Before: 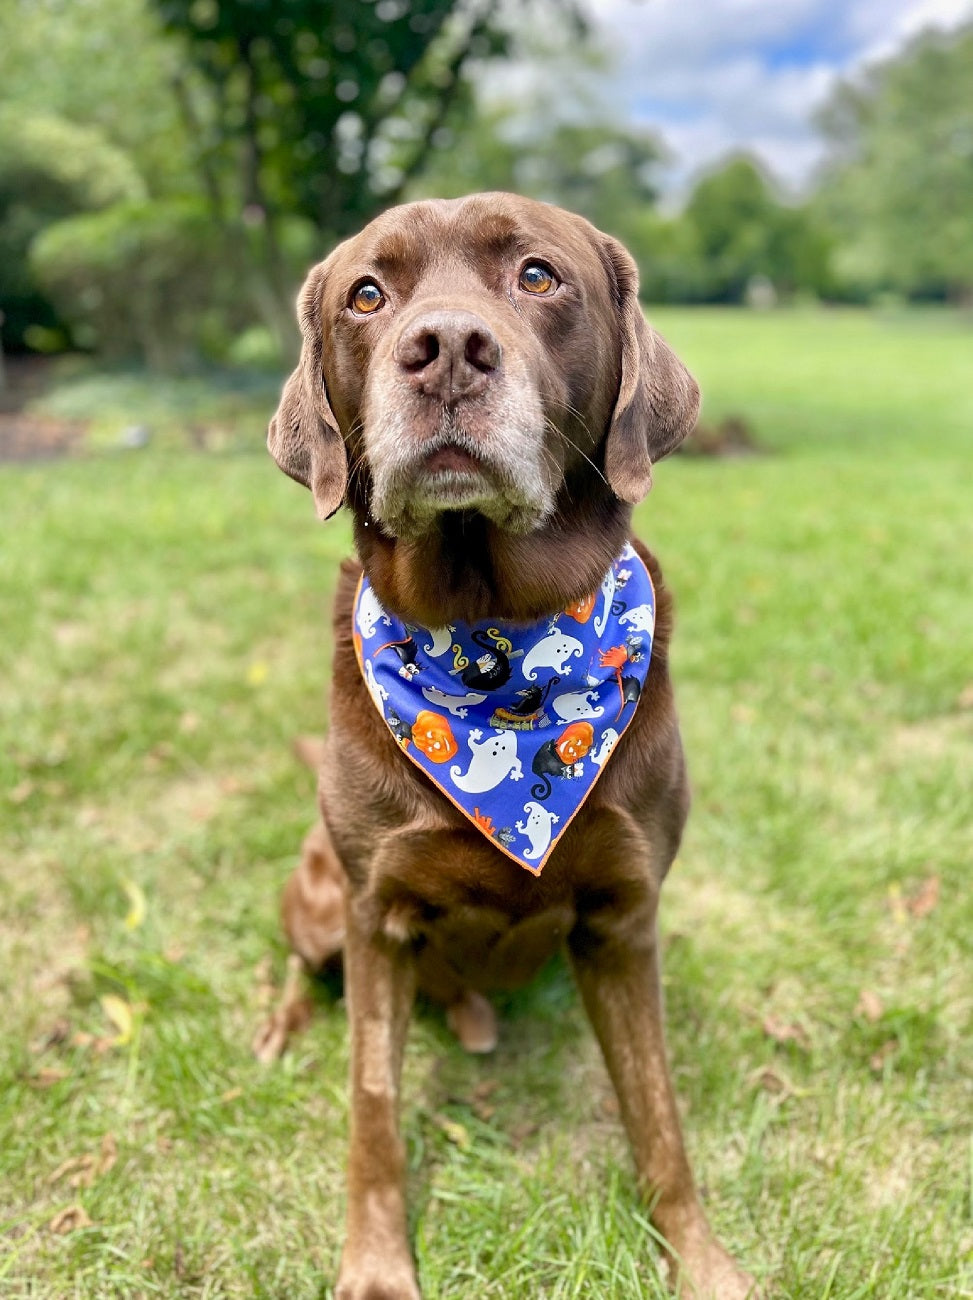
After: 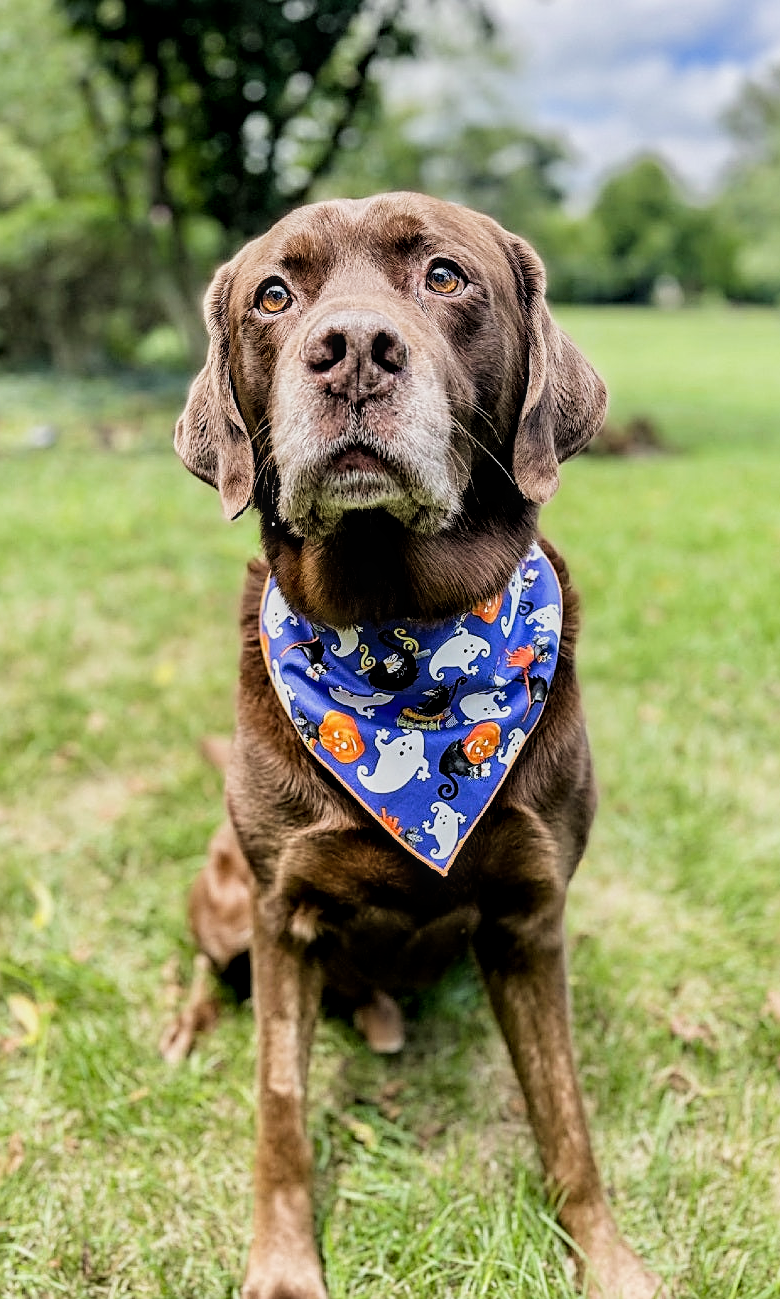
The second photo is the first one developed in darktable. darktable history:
crop and rotate: left 9.597%, right 10.195%
local contrast: on, module defaults
exposure: exposure 0.014 EV, compensate highlight preservation false
filmic rgb: black relative exposure -5 EV, white relative exposure 3.5 EV, hardness 3.19, contrast 1.3, highlights saturation mix -50%
sharpen: on, module defaults
